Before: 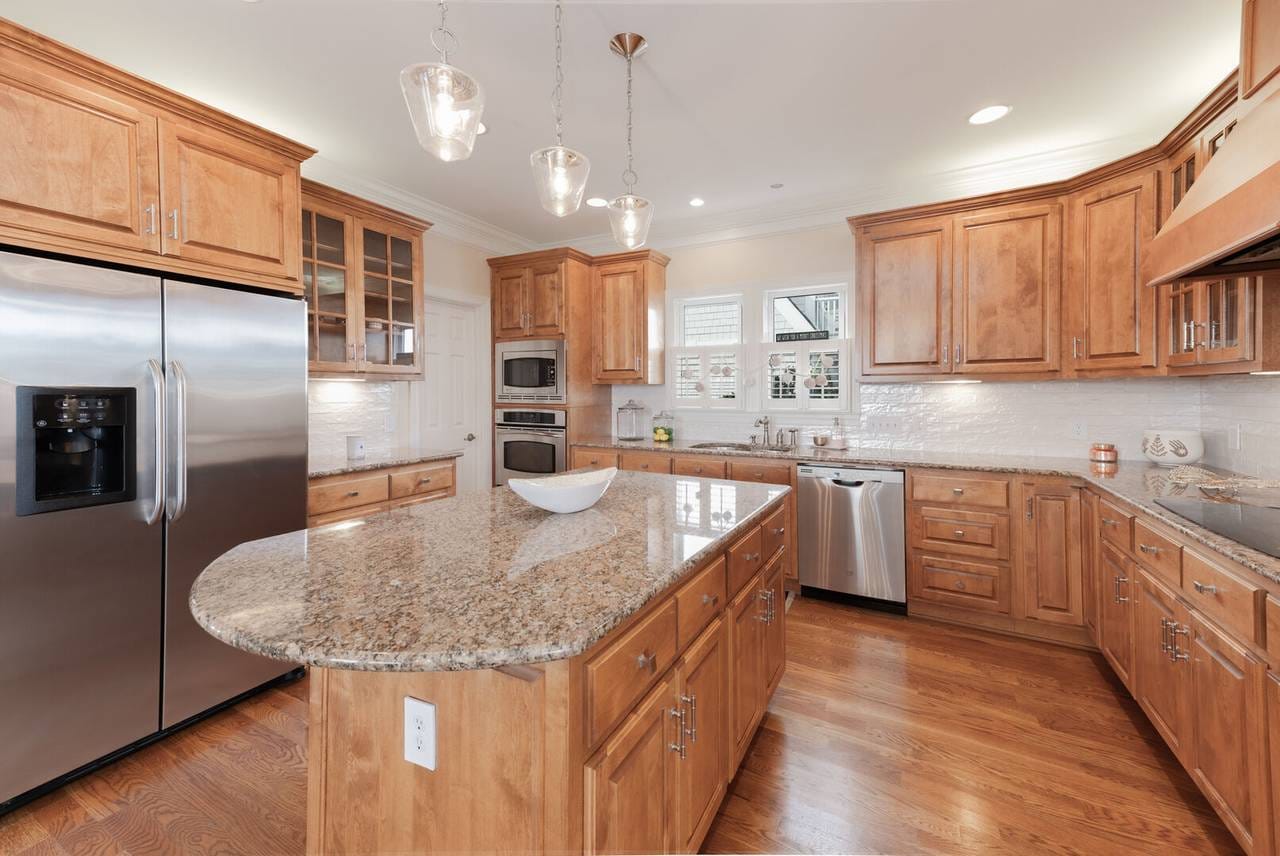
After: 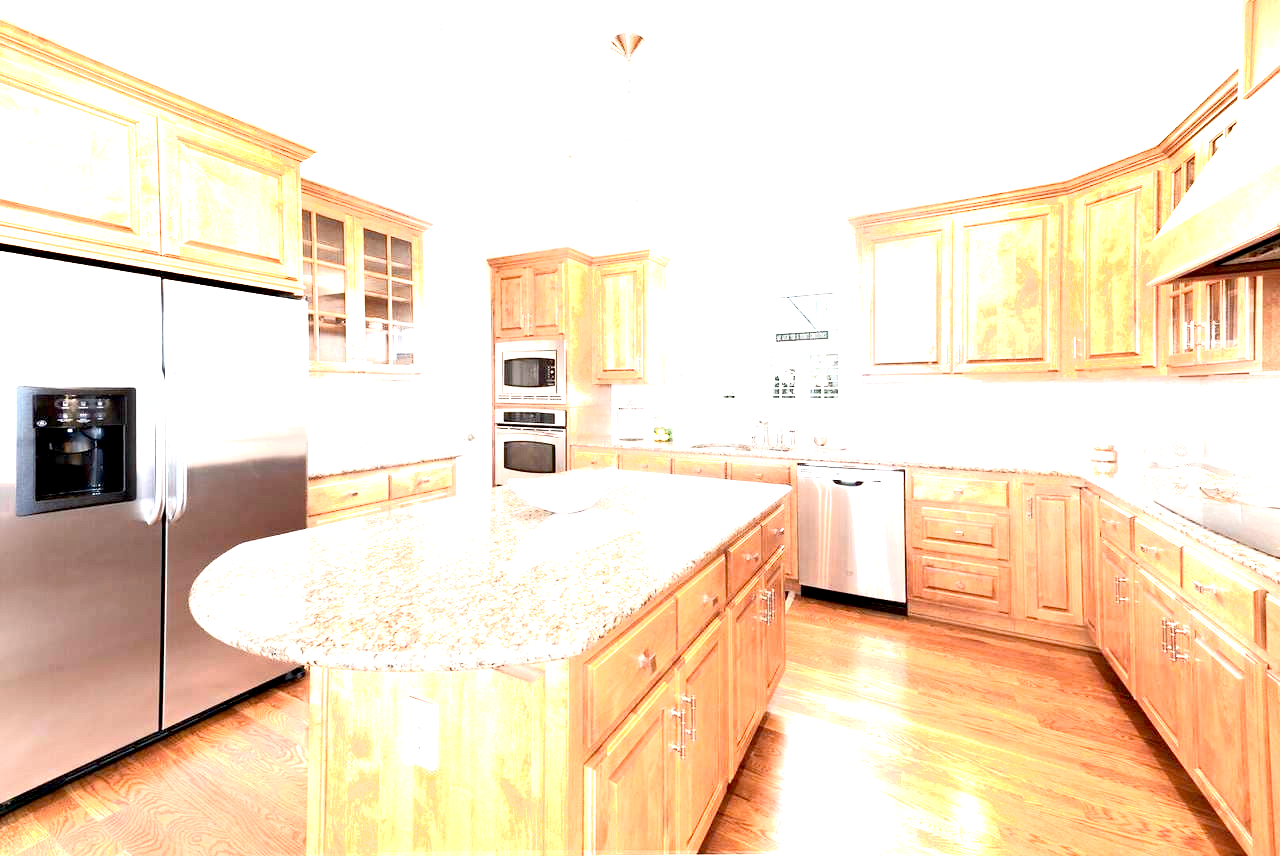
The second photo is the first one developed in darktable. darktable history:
exposure: black level correction 0.005, exposure 2.068 EV, compensate highlight preservation false
shadows and highlights: shadows 1.59, highlights 39.67
